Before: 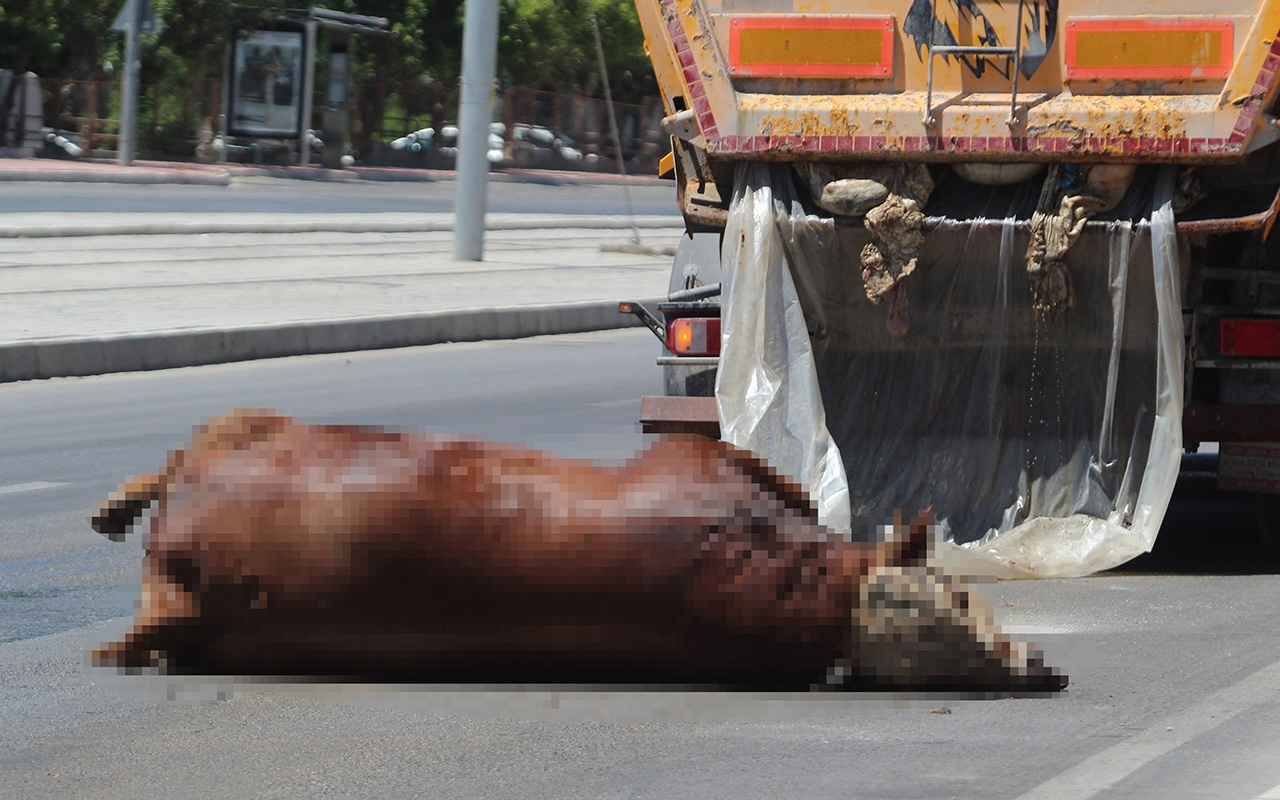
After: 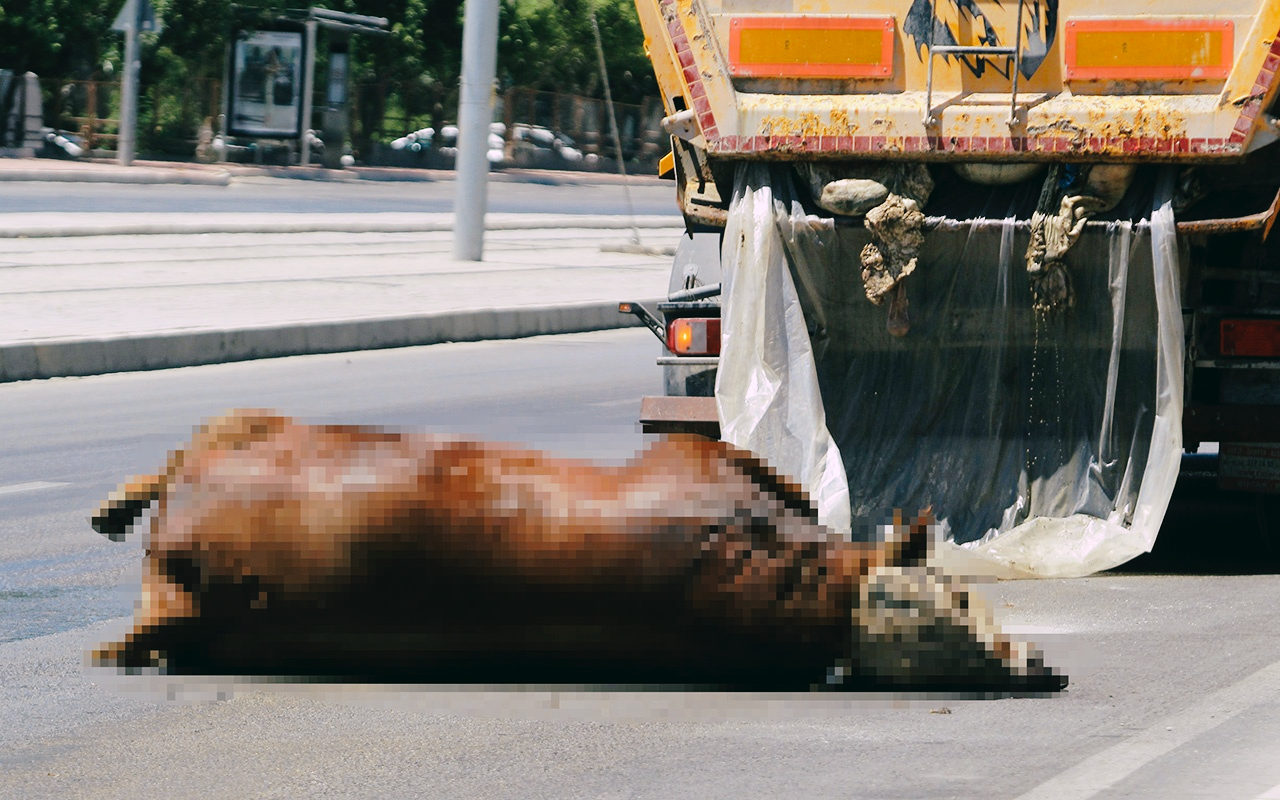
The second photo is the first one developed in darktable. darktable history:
tone curve: curves: ch0 [(0, 0) (0.003, 0.012) (0.011, 0.015) (0.025, 0.023) (0.044, 0.036) (0.069, 0.047) (0.1, 0.062) (0.136, 0.1) (0.177, 0.15) (0.224, 0.219) (0.277, 0.3) (0.335, 0.401) (0.399, 0.49) (0.468, 0.569) (0.543, 0.641) (0.623, 0.73) (0.709, 0.806) (0.801, 0.88) (0.898, 0.939) (1, 1)], preserve colors none
color look up table: target L [98.17, 98.36, 88.06, 90.02, 86.94, 67.9, 60.05, 57.91, 55.98, 33.22, 26.5, 9.895, 200.98, 92.27, 85.84, 77.39, 74.42, 70.71, 67.55, 61.62, 56.66, 56.08, 49.19, 43.26, 38.23, 30.87, 29.73, 21.54, 96.04, 83.8, 76.67, 64.05, 69.67, 55.77, 62.58, 46.44, 44.82, 34.56, 33.21, 27.92, 30.19, 12.33, 5.831, 95.54, 79.03, 59.95, 61.07, 54.28, 43.03], target a [-25.1, -18.1, -13.42, -26.6, -28.59, -17.48, -32.74, -31.16, -21.98, -22.25, -10.89, -17.89, 0, -2.238, -2.181, 6.988, 13.51, 28.71, 29.27, 4.606, 31.97, 56.71, 28.82, 64.48, 54.72, 3, 39.25, 29.38, 17.15, 7.263, 31.12, 19.11, 43.47, 6.821, 29.97, 58.86, 51.06, 19.77, 22.52, 1.64, 37.91, 13.86, 7.524, -42.3, -23.89, -26.06, -2.259, -14.03, -23.5], target b [37.7, 11.72, 15.69, 30.09, 9.938, 4.759, 30.99, 11.38, 26.04, 12.92, 25.17, 3.944, -0.001, 29.11, 53.73, 3.423, 75.84, 15.56, 47.61, 51.91, 55.43, 25.71, 26.83, 48.11, 21.49, 3.975, 34.97, 14.94, -8.595, -28.51, -16.5, -20.63, -34.04, -61.94, -43.71, -6.722, -28.83, -56.71, -7.967, -30.52, -63.18, -29.47, -9.815, -9.988, -17.75, -8.419, -1.74, -35.51, -8.384], num patches 49
